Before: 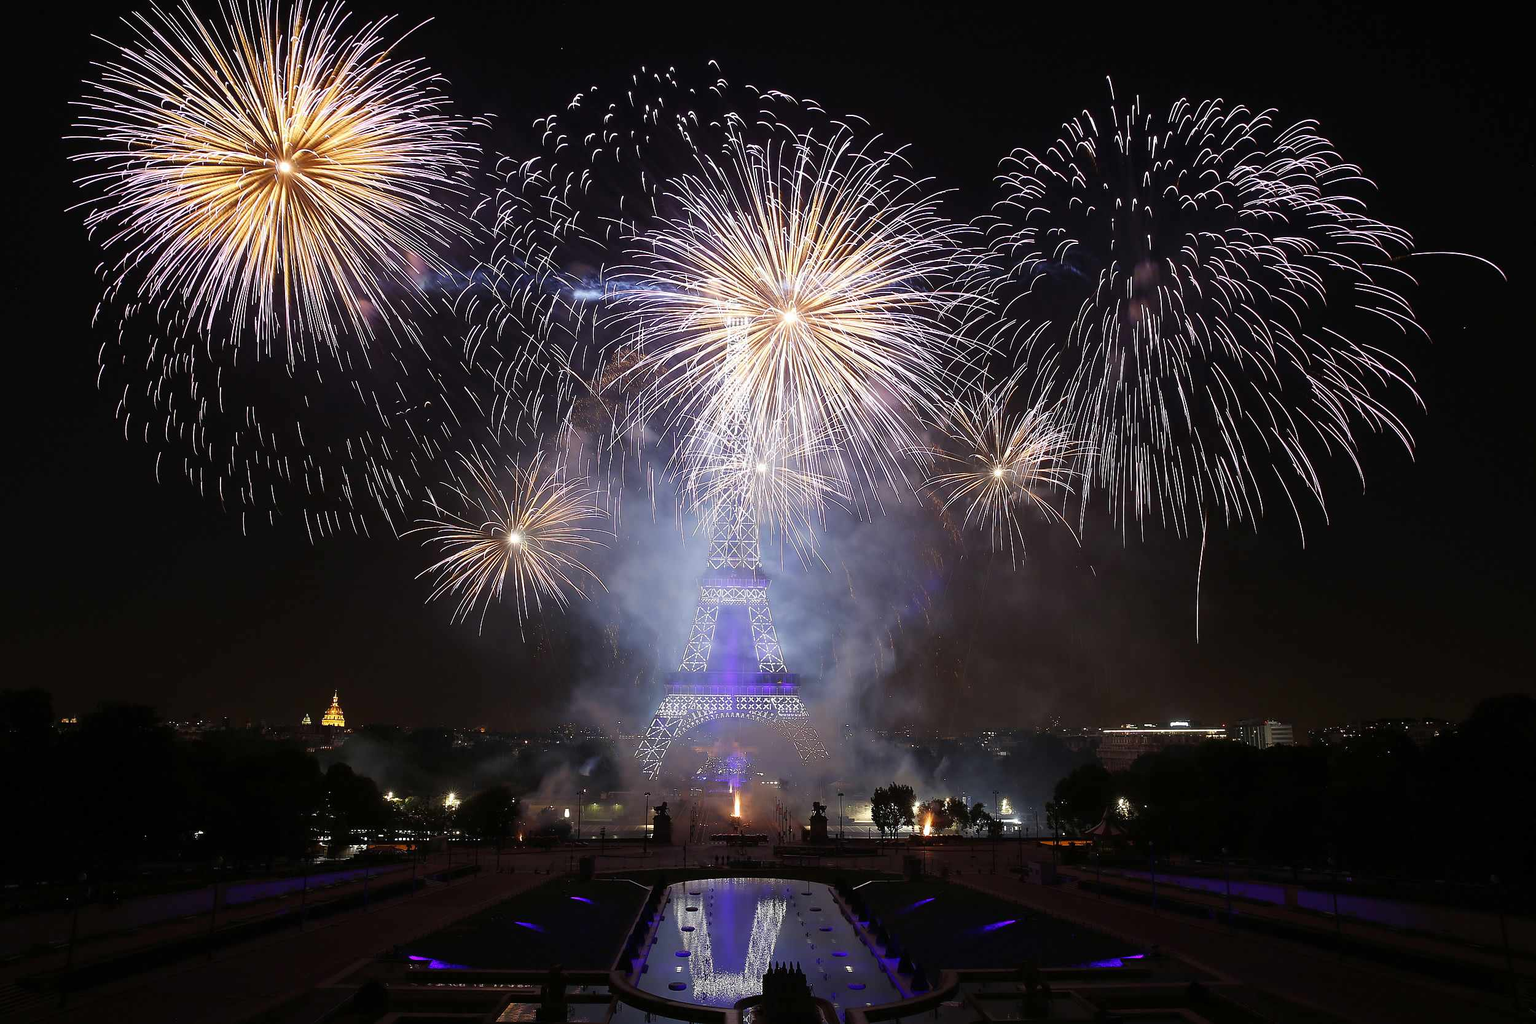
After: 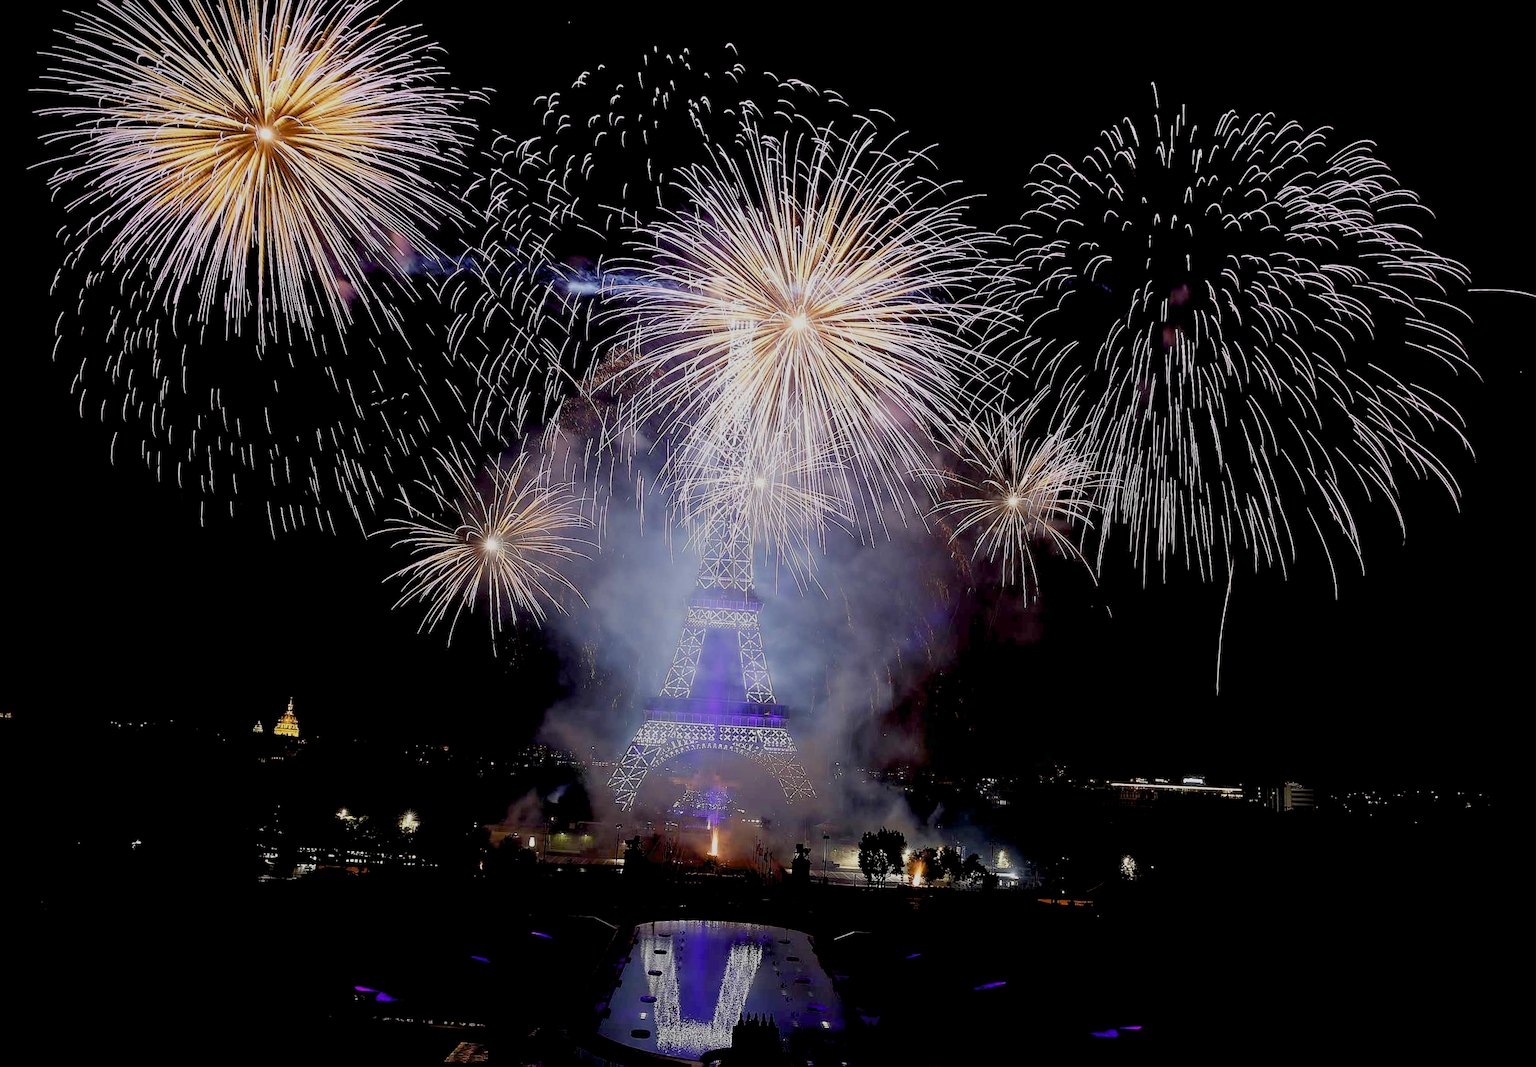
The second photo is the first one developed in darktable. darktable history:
crop and rotate: angle -2.98°, left 5.166%, top 5.23%, right 4.613%, bottom 4.532%
vignetting: fall-off start 97.14%, width/height ratio 1.186
exposure: black level correction 0.028, exposure -0.079 EV, compensate exposure bias true, compensate highlight preservation false
filmic rgb: black relative exposure -16 EV, white relative exposure 4.01 EV, target black luminance 0%, hardness 7.6, latitude 72.97%, contrast 0.898, highlights saturation mix 10.33%, shadows ↔ highlights balance -0.381%
